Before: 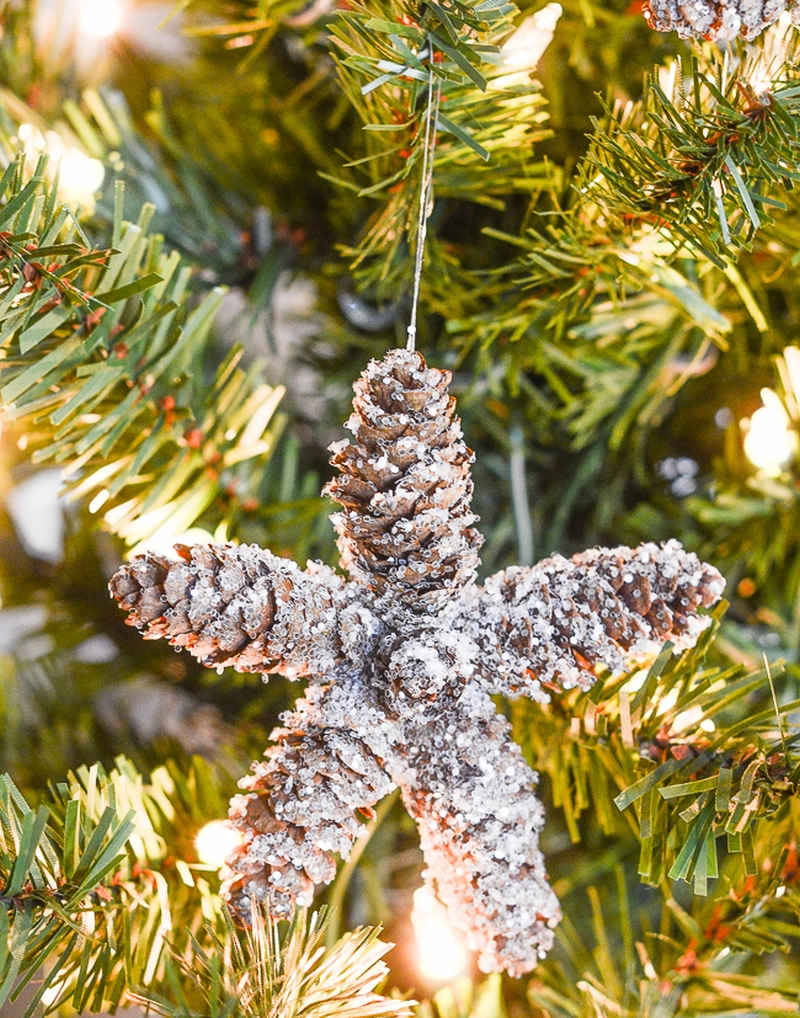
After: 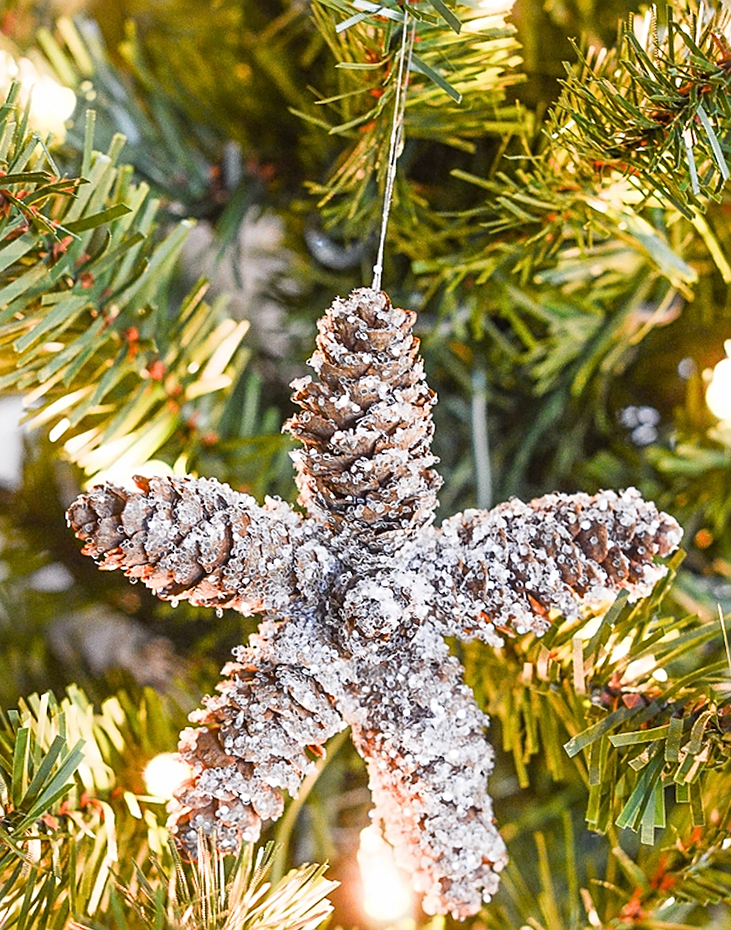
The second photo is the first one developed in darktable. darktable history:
crop and rotate: angle -1.96°, left 3.097%, top 4.154%, right 1.586%, bottom 0.529%
sharpen: on, module defaults
